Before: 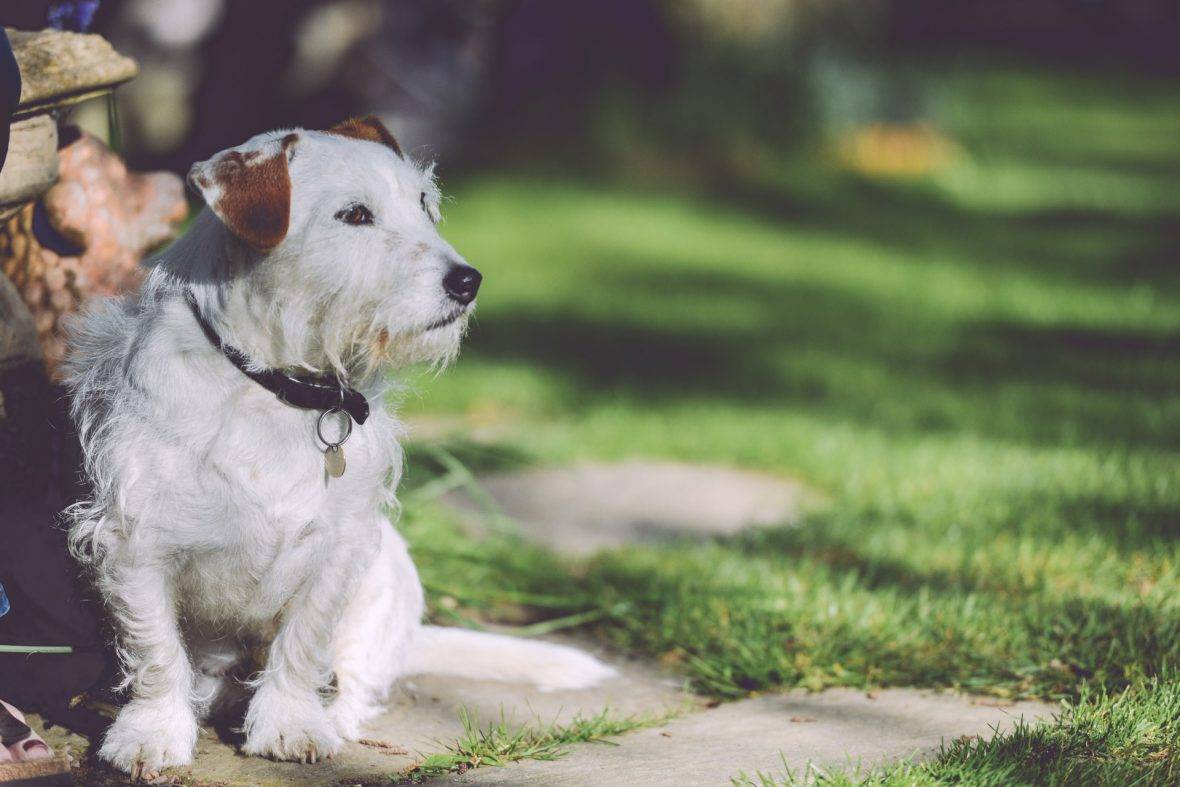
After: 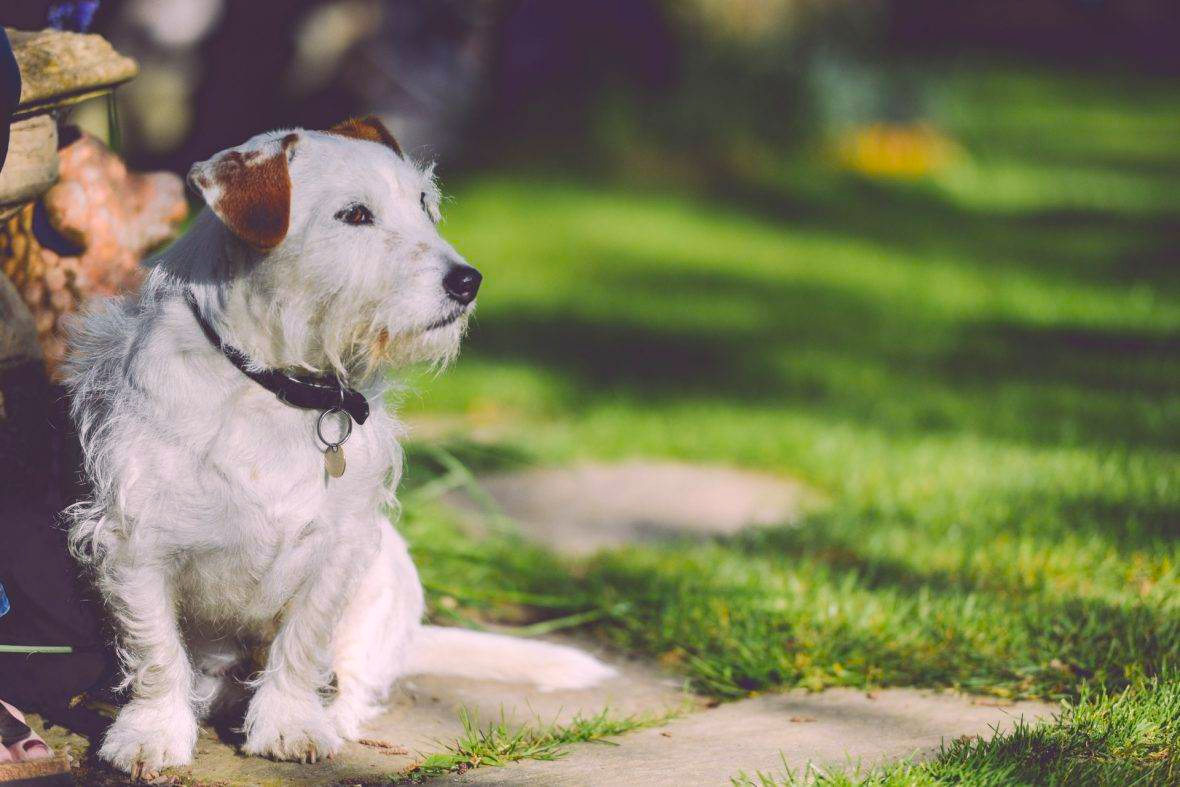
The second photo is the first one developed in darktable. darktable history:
color balance rgb: highlights gain › chroma 1.404%, highlights gain › hue 50.9°, perceptual saturation grading › global saturation 25.539%, global vibrance 20%
